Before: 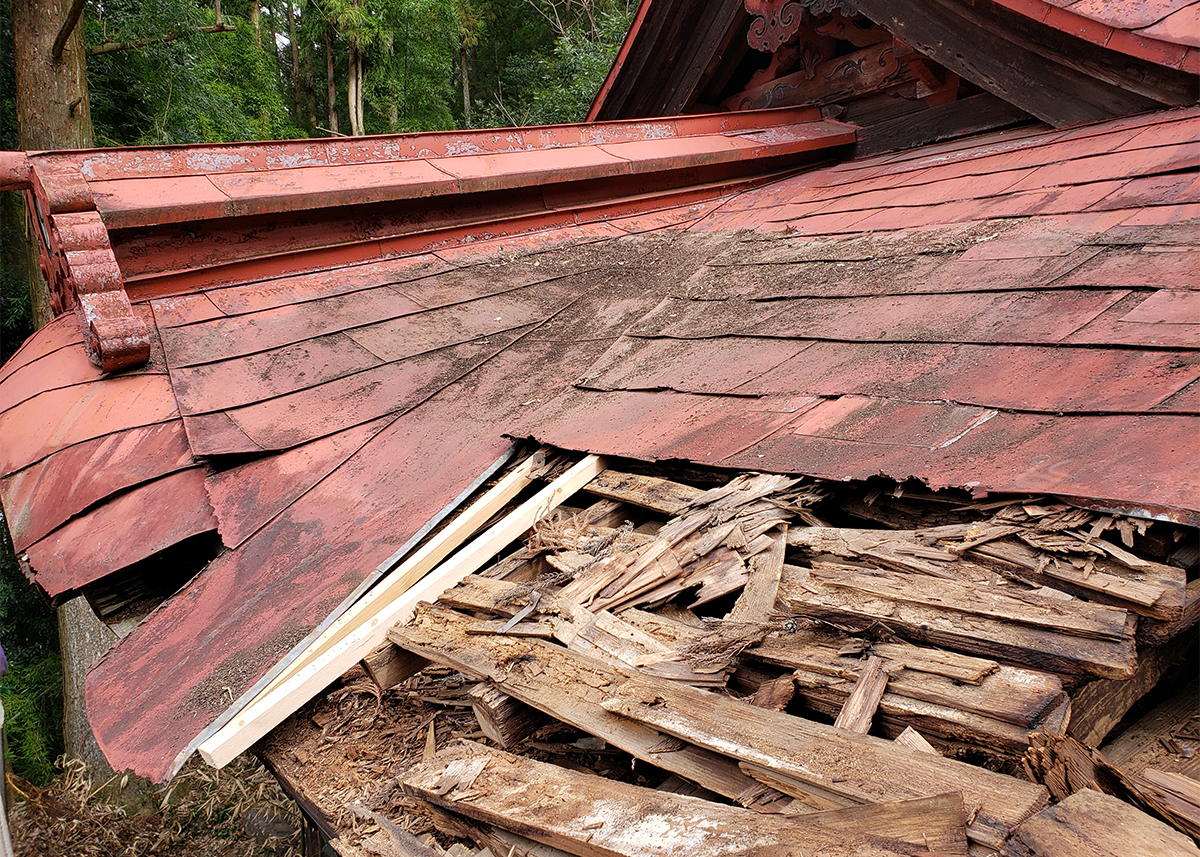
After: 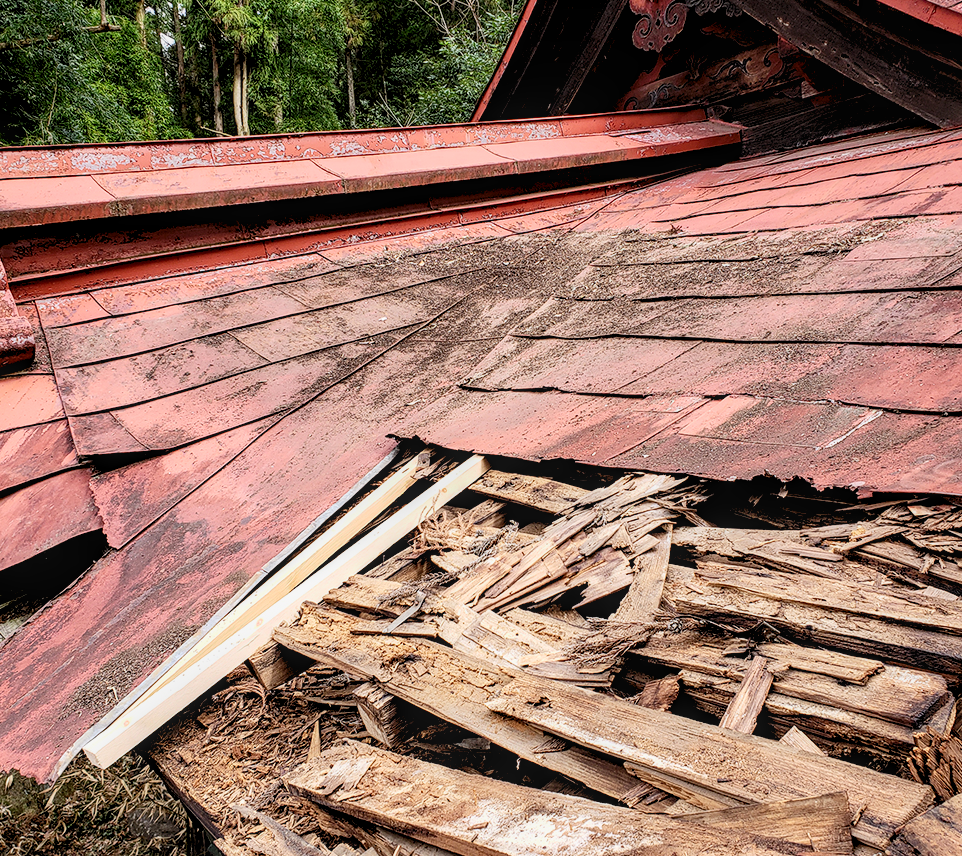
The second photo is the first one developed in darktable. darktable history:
local contrast: on, module defaults
contrast brightness saturation: contrast 0.28
rgb levels: preserve colors sum RGB, levels [[0.038, 0.433, 0.934], [0, 0.5, 1], [0, 0.5, 1]]
crop and rotate: left 9.597%, right 10.195%
